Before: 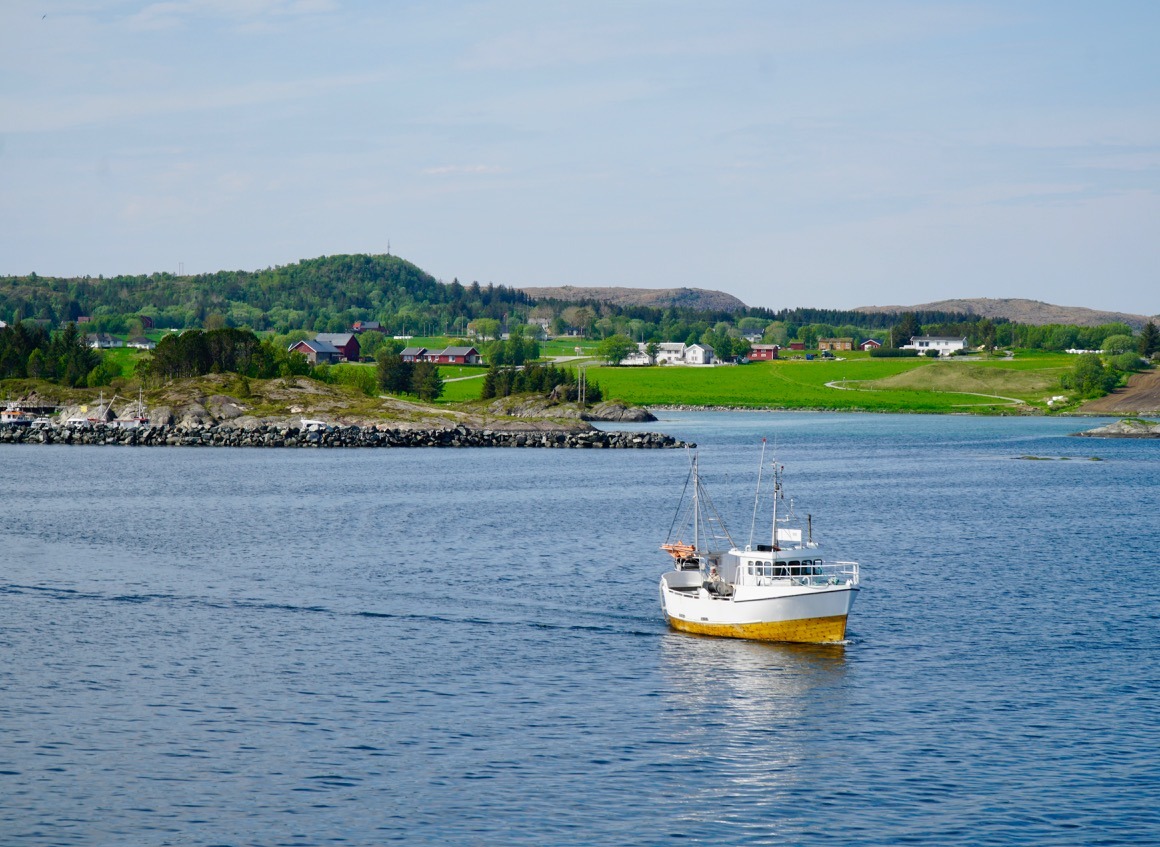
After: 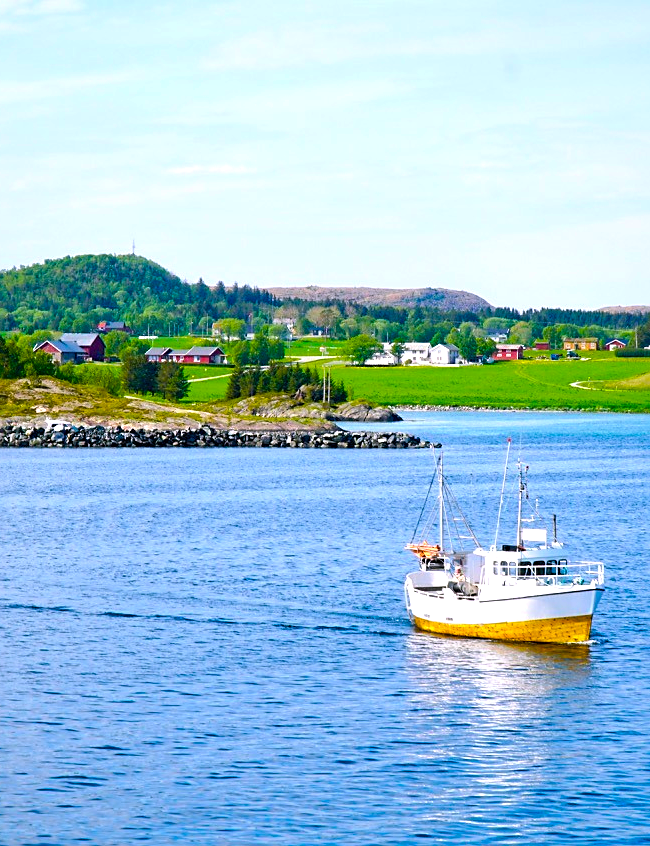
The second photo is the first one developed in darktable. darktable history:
color balance rgb: power › hue 175°, highlights gain › chroma 2.034%, highlights gain › hue 290.78°, perceptual saturation grading › global saturation 37.286%, global vibrance 29.181%
sharpen: radius 1.863, amount 0.413, threshold 1.292
crop: left 21.984%, right 21.98%, bottom 0.001%
exposure: exposure 0.815 EV
